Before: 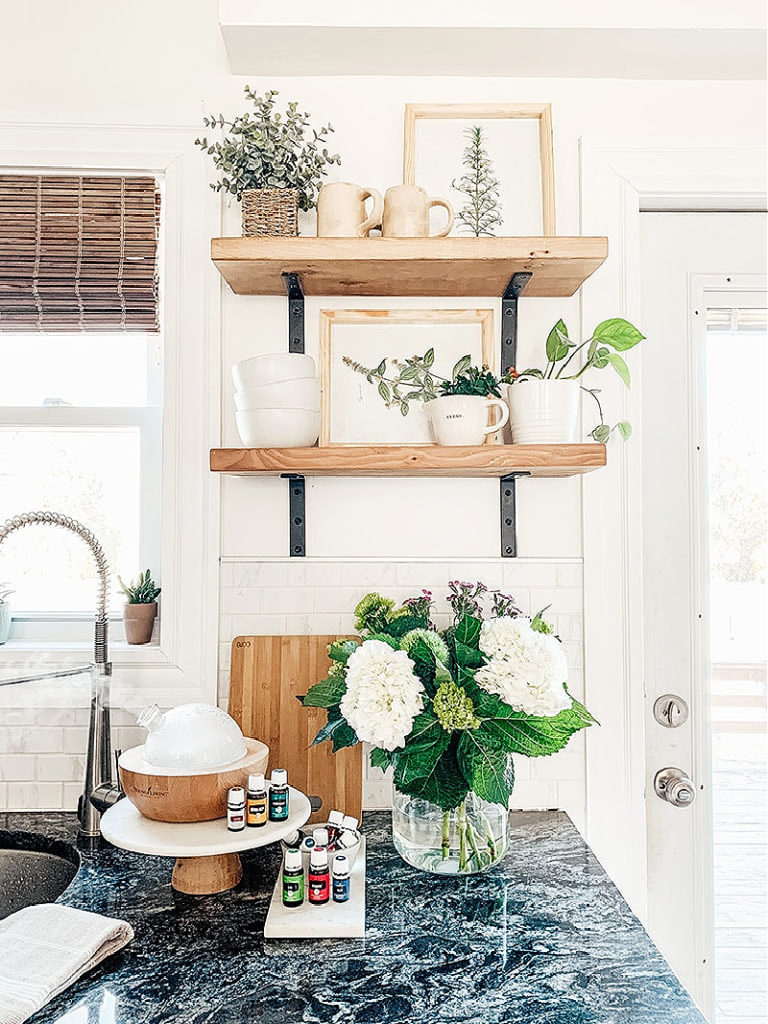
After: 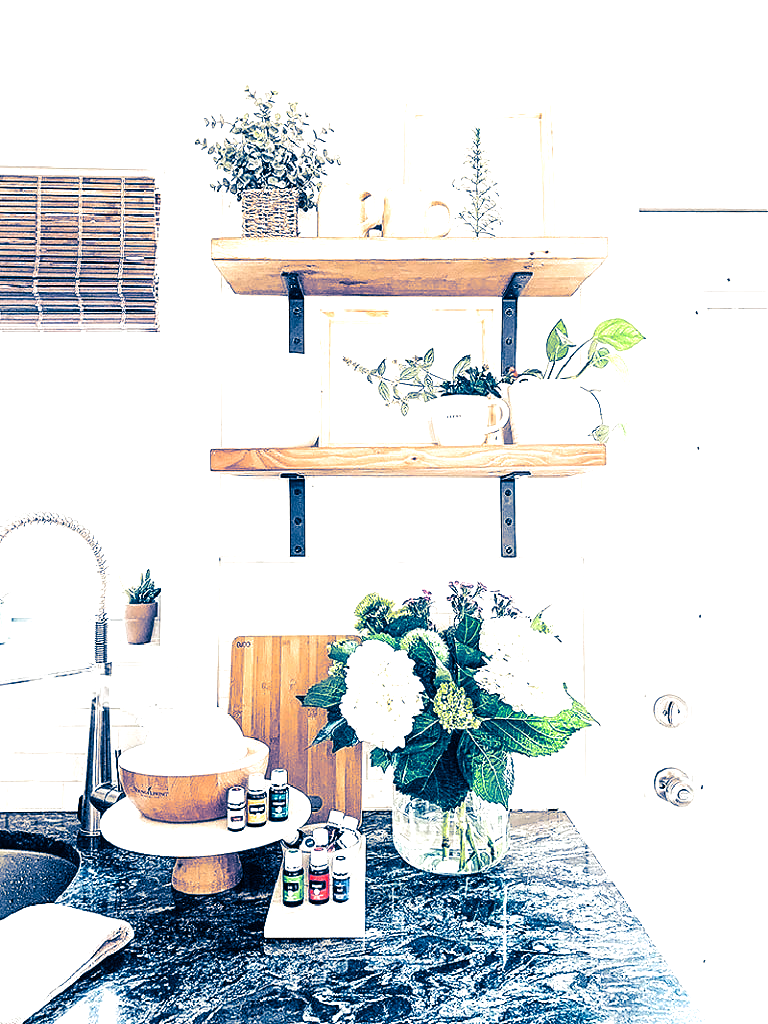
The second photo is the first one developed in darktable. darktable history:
exposure: exposure 0.95 EV, compensate highlight preservation false
split-toning: shadows › hue 226.8°, shadows › saturation 1, highlights › saturation 0, balance -61.41
